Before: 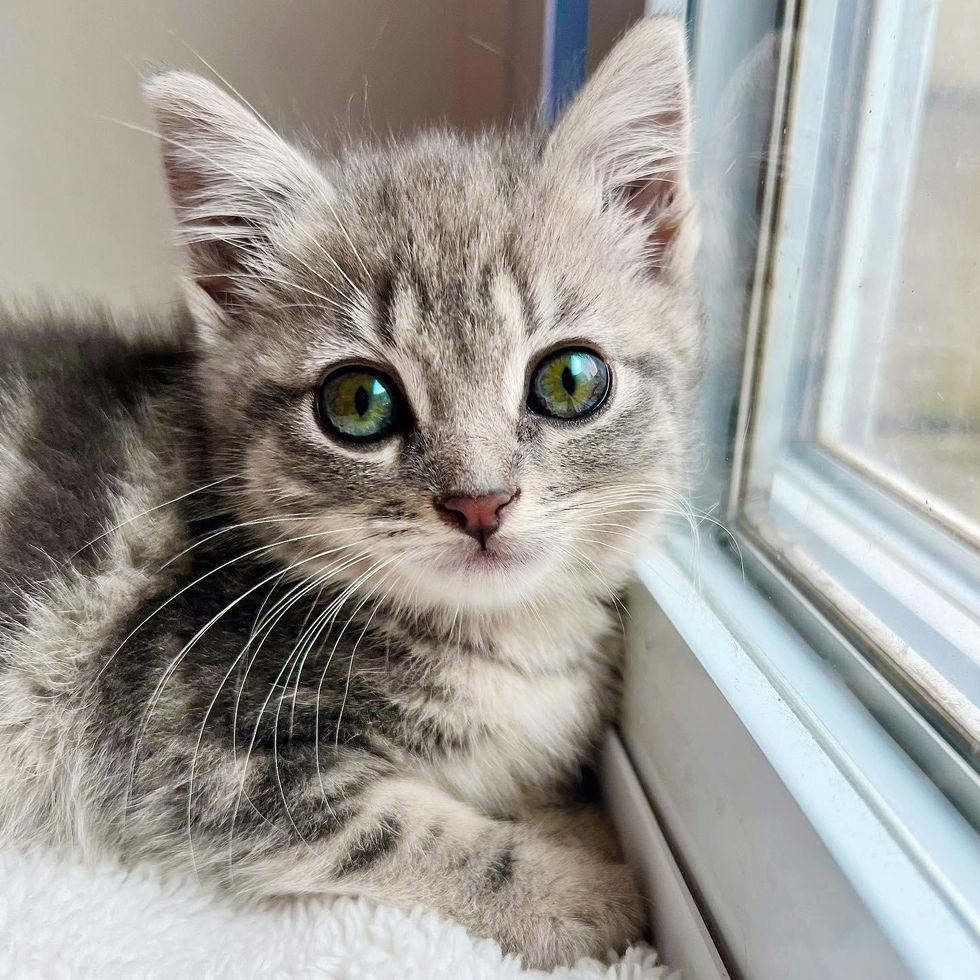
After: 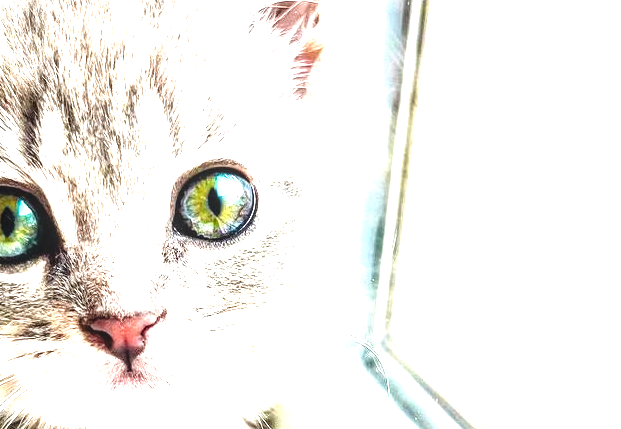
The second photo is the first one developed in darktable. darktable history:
crop: left 36.197%, top 18.281%, right 0.357%, bottom 37.922%
local contrast: on, module defaults
levels: levels [0, 0.281, 0.562]
